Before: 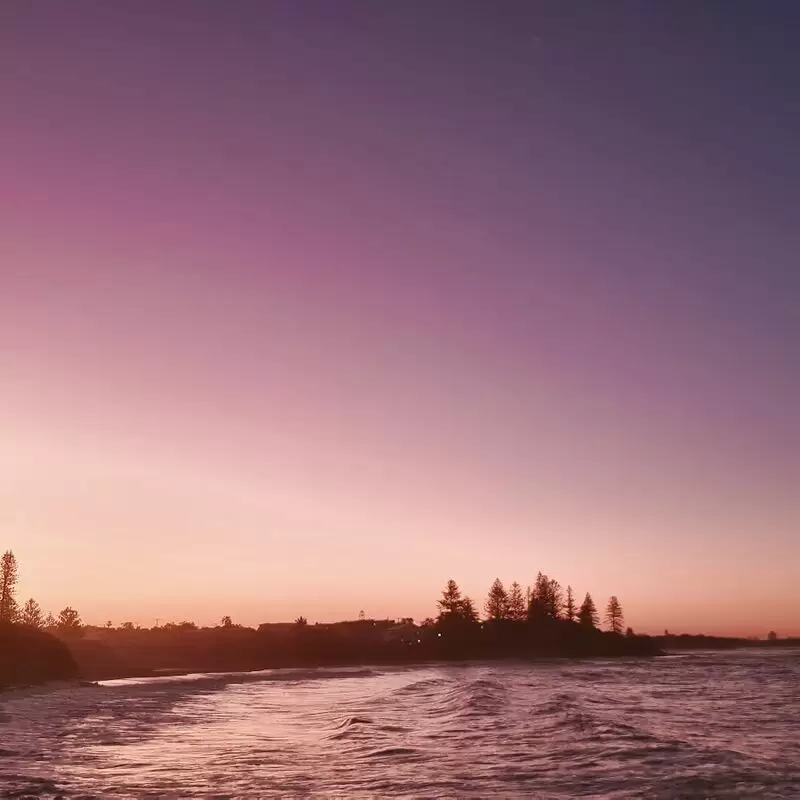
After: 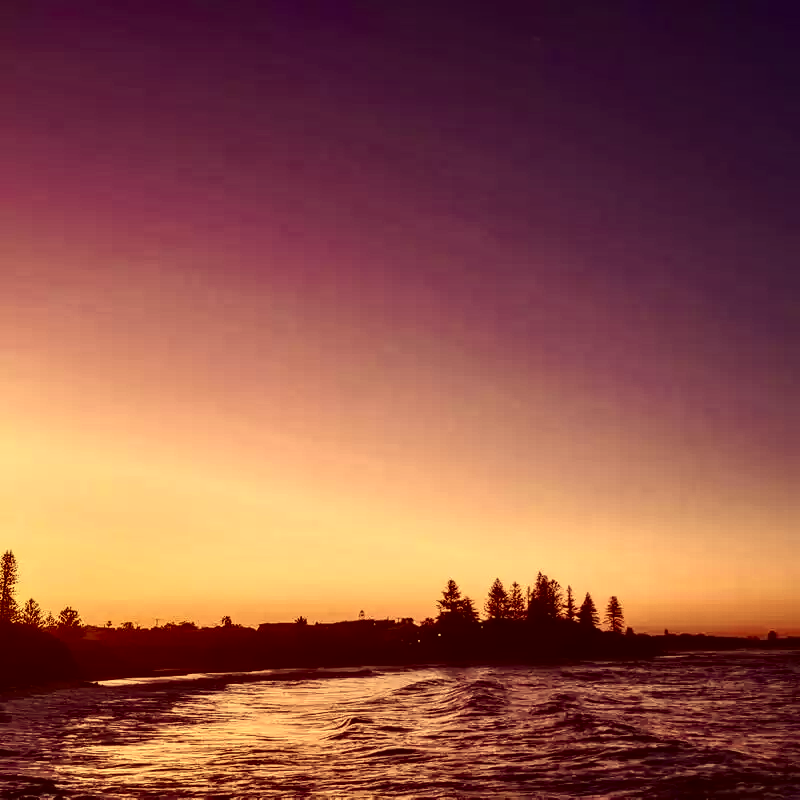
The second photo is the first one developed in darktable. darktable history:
color correction: highlights a* -0.616, highlights b* 39.81, shadows a* 9.85, shadows b* -0.226
contrast brightness saturation: contrast 0.243, brightness -0.22, saturation 0.142
local contrast: detail 150%
